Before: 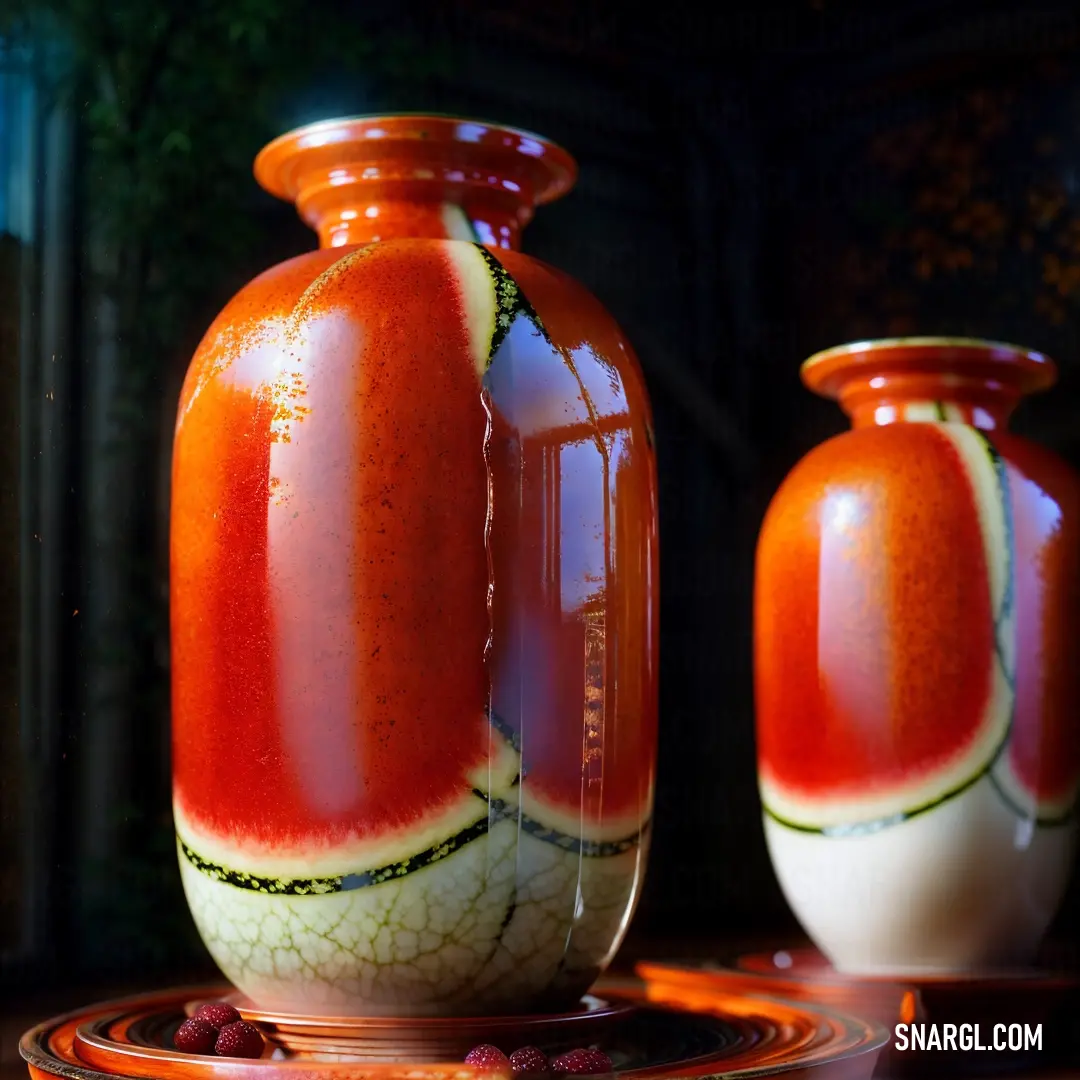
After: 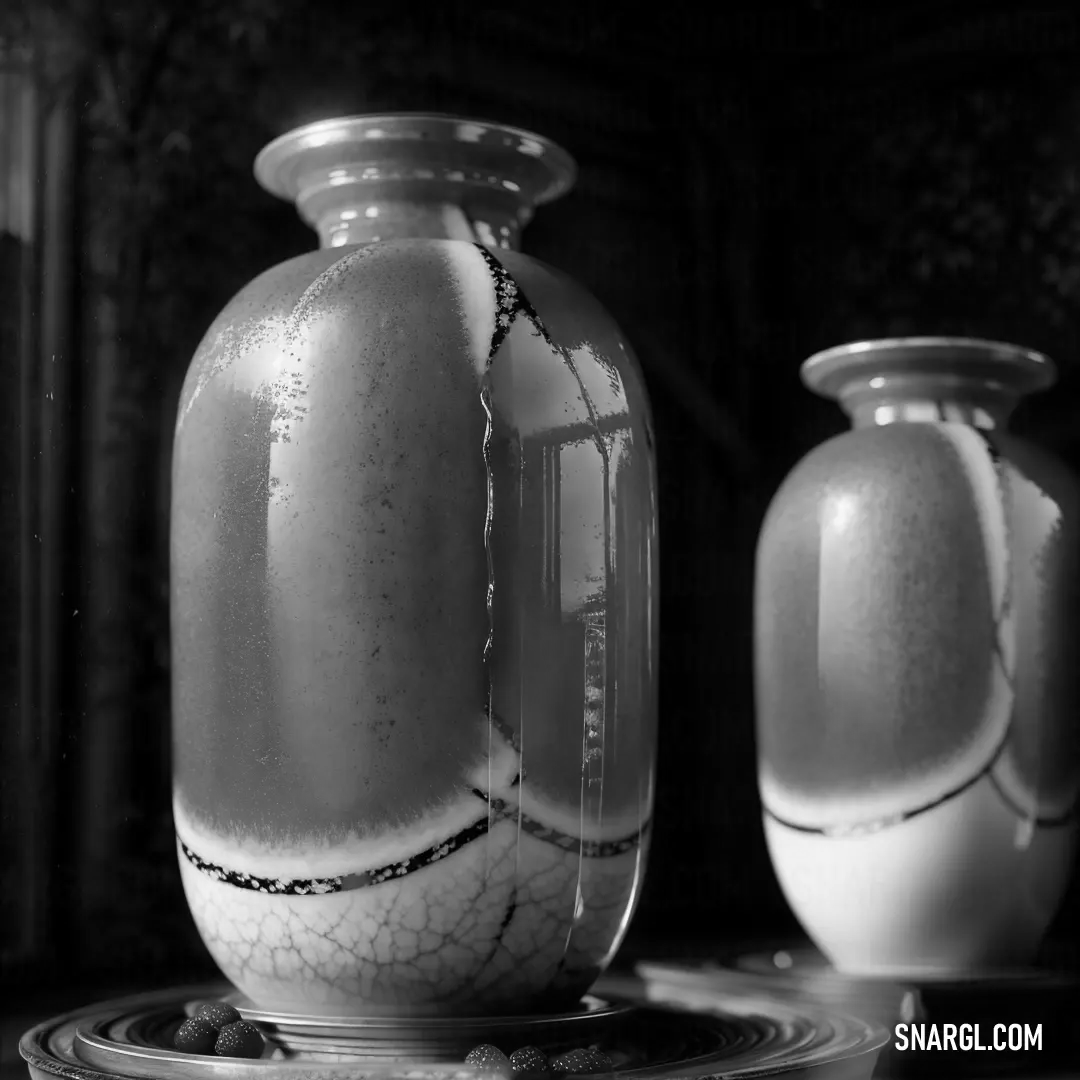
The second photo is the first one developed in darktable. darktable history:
monochrome: a 2.21, b -1.33, size 2.2
